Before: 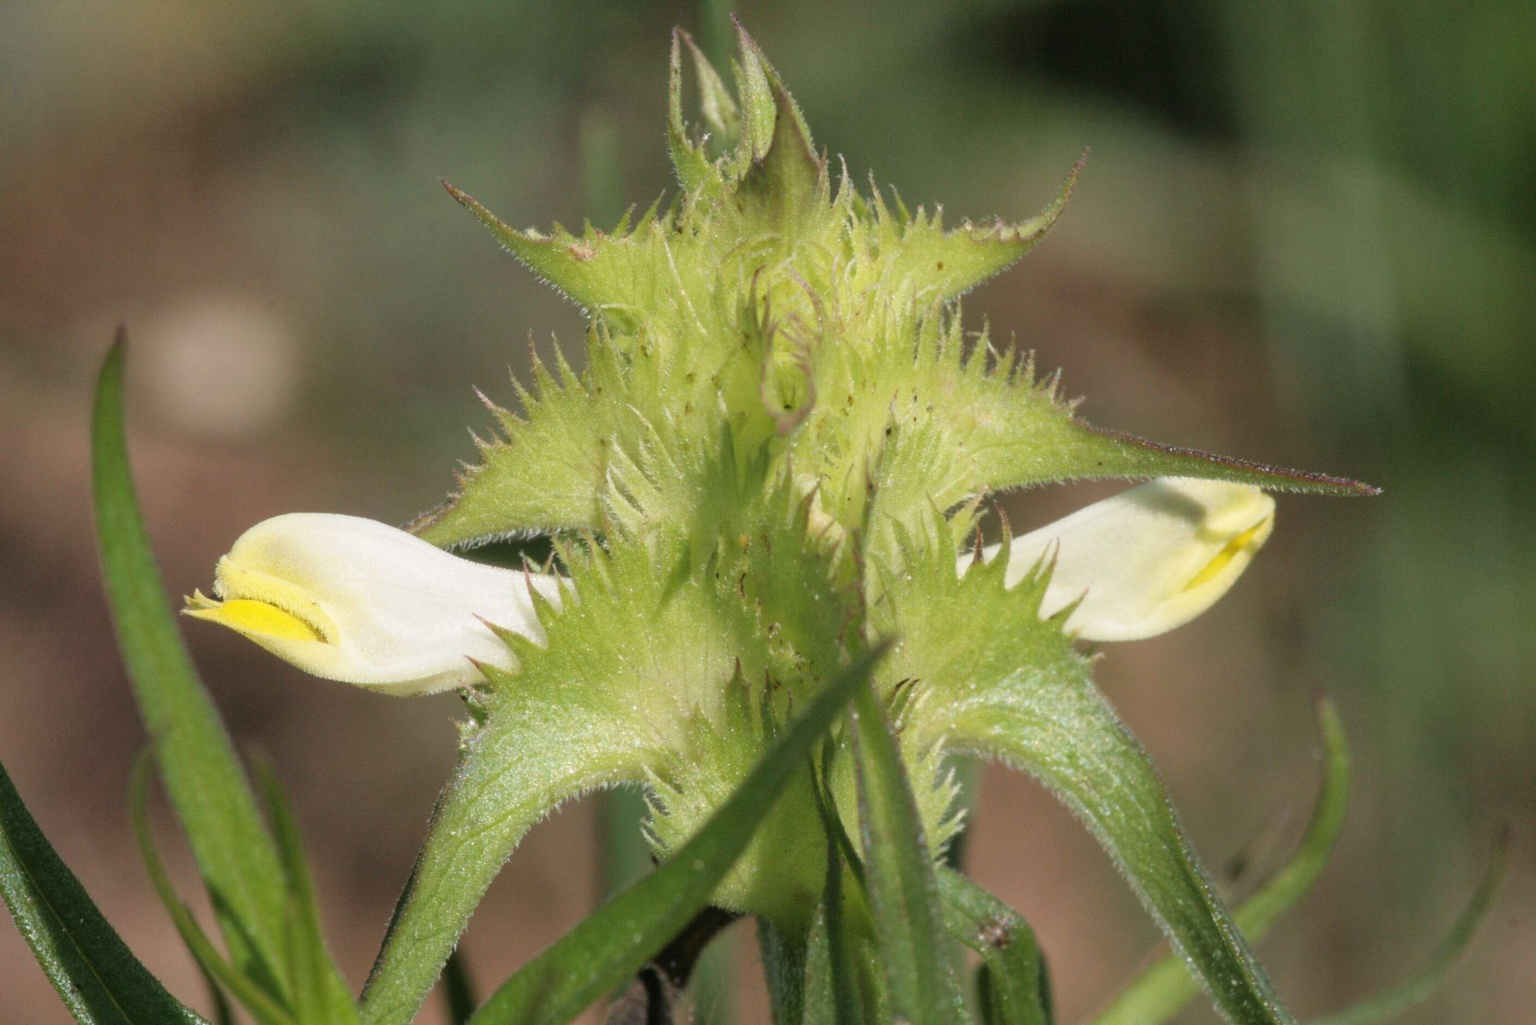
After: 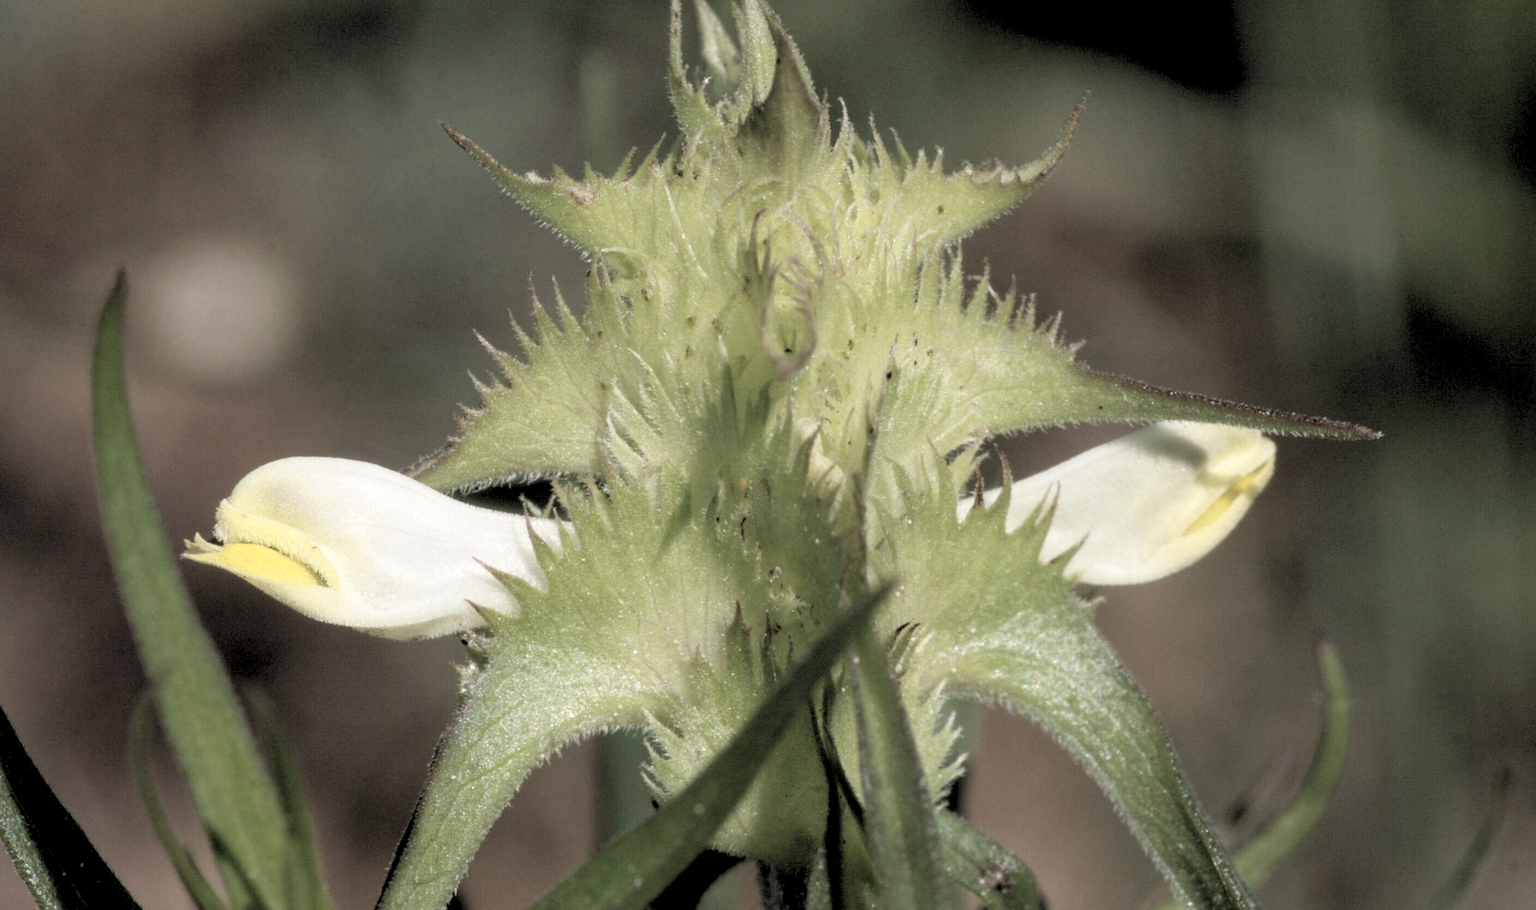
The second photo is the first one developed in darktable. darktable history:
exposure: compensate highlight preservation false
crop and rotate: top 5.609%, bottom 5.609%
rgb levels: levels [[0.034, 0.472, 0.904], [0, 0.5, 1], [0, 0.5, 1]]
color correction: saturation 0.57
